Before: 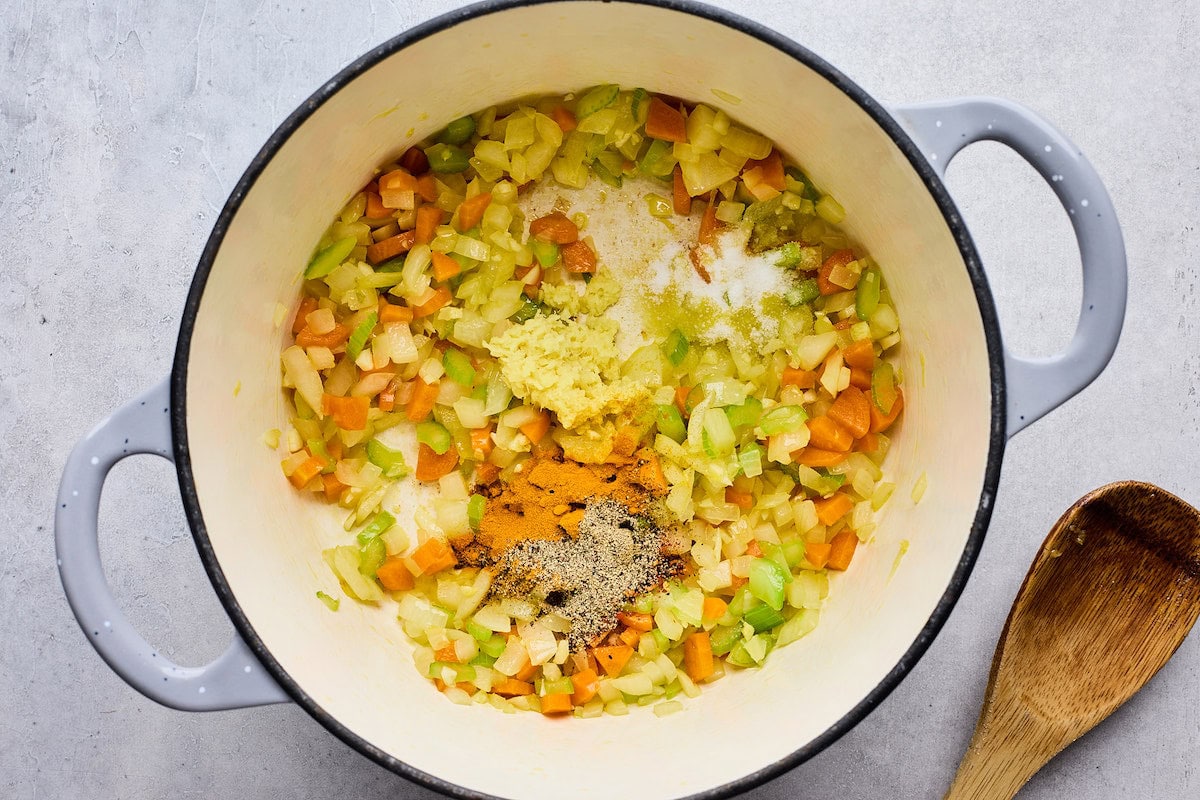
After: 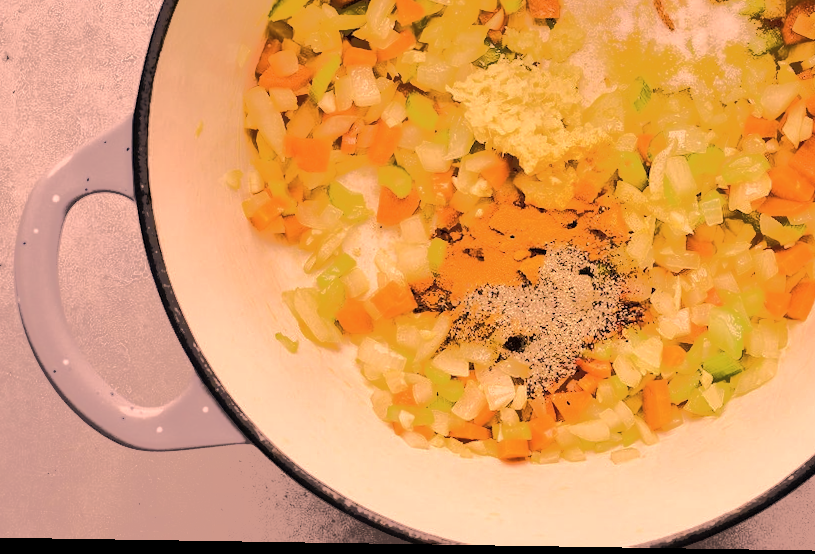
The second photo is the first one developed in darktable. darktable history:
crop and rotate: angle -0.904°, left 3.676%, top 32.275%, right 29.094%
tone equalizer: -7 EV -0.619 EV, -6 EV 0.968 EV, -5 EV -0.457 EV, -4 EV 0.436 EV, -3 EV 0.407 EV, -2 EV 0.173 EV, -1 EV -0.133 EV, +0 EV -0.368 EV, edges refinement/feathering 500, mask exposure compensation -1.57 EV, preserve details no
color correction: highlights a* 39.7, highlights b* 39.82, saturation 0.693
